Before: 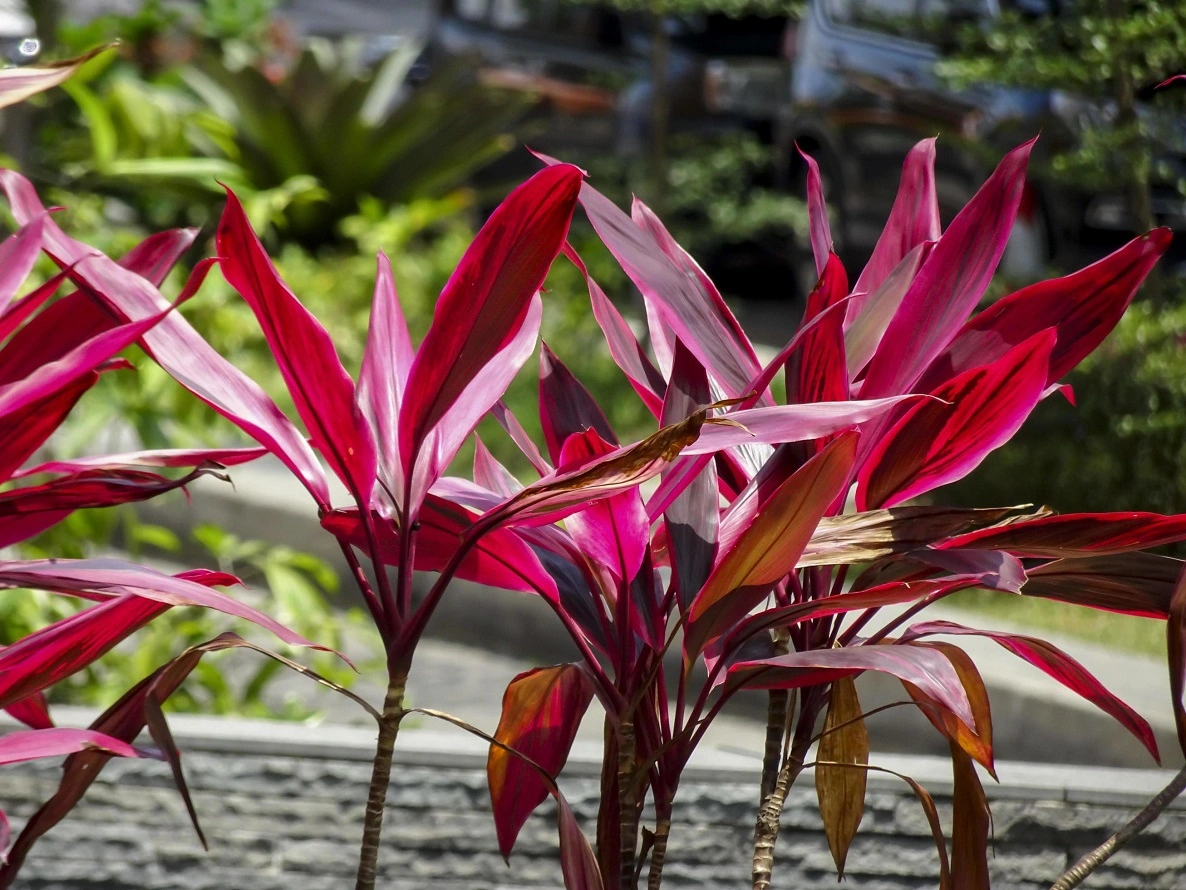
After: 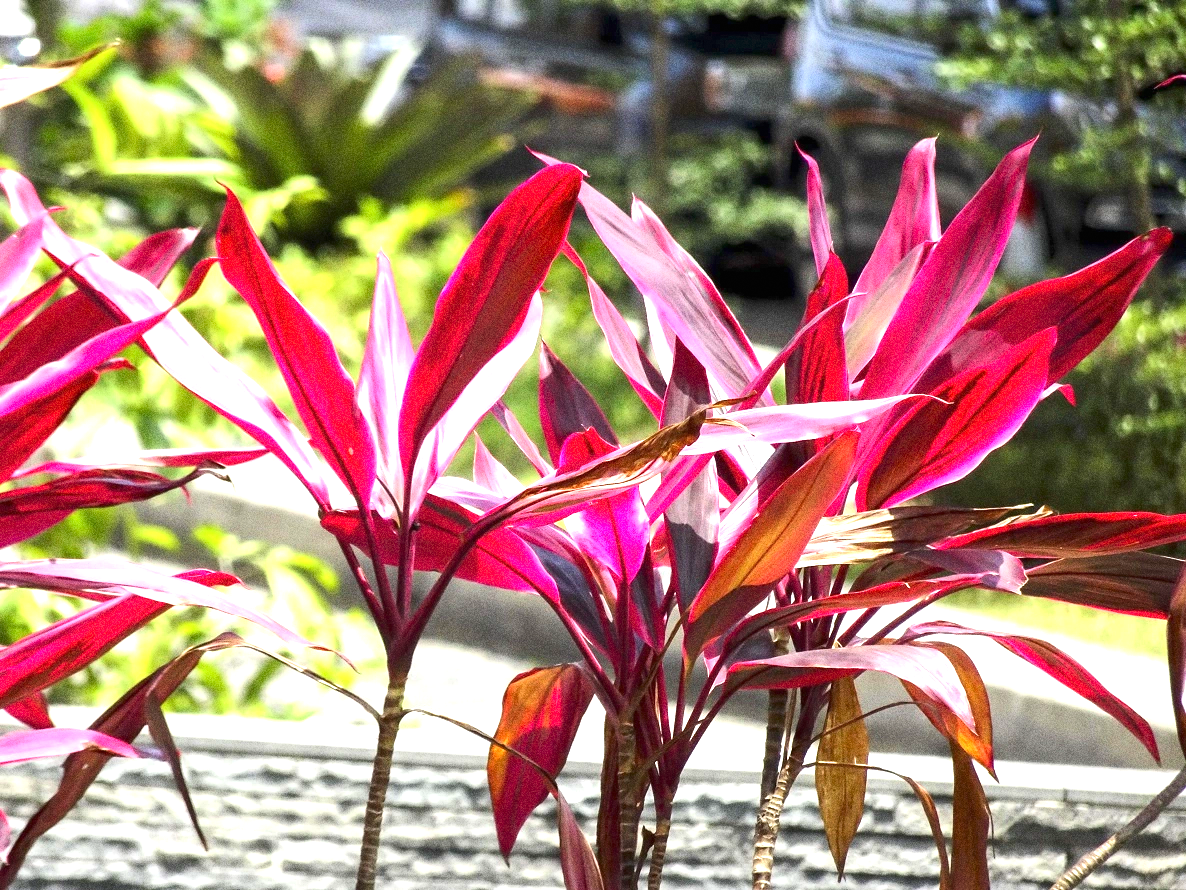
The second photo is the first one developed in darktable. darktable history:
exposure: black level correction 0, exposure 1.6 EV, compensate exposure bias true, compensate highlight preservation false
grain: coarseness 0.09 ISO, strength 40%
